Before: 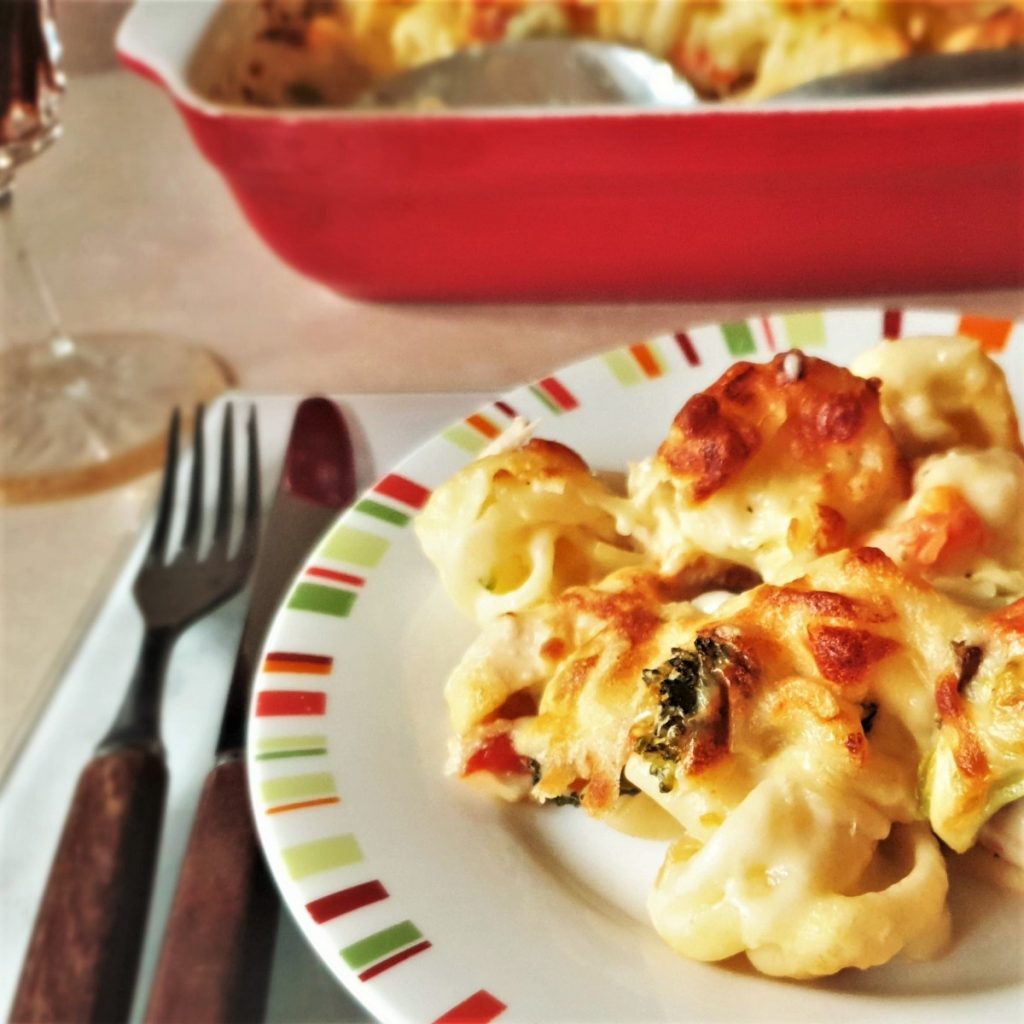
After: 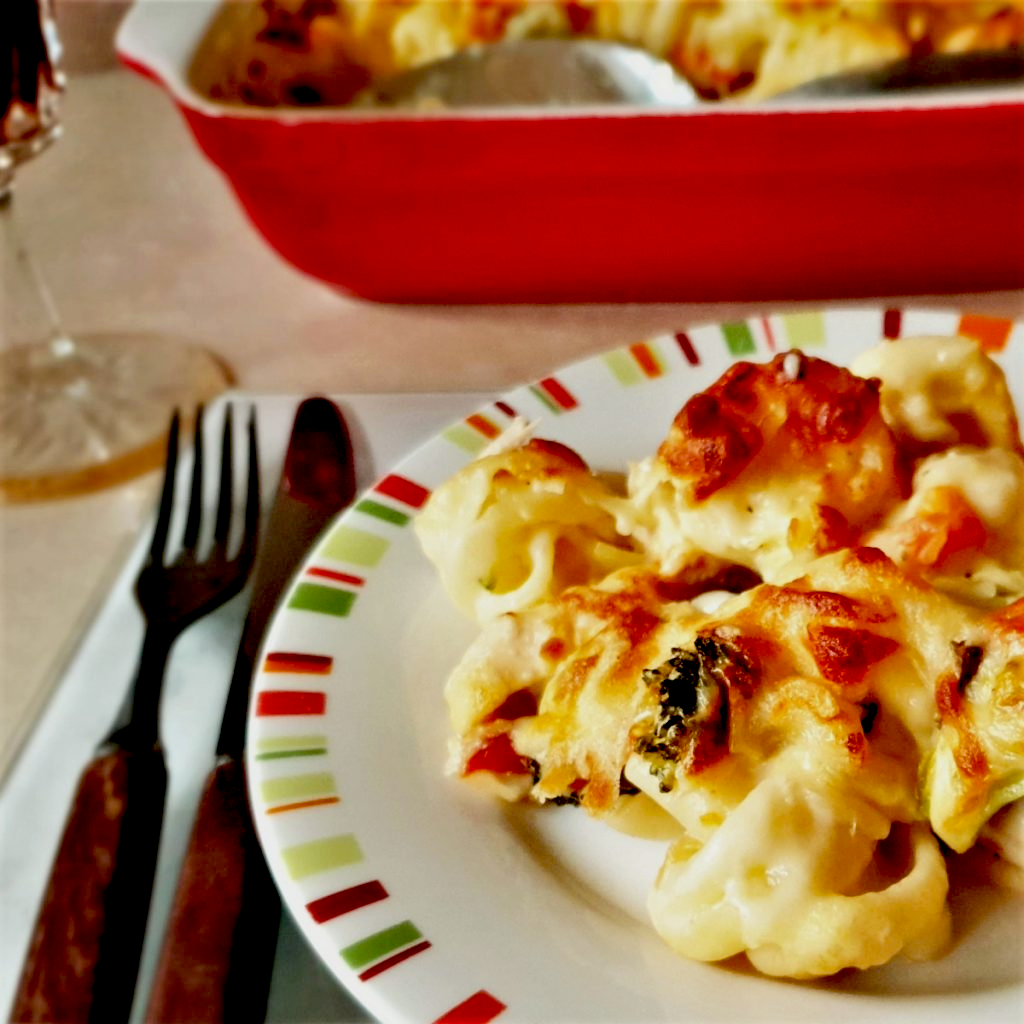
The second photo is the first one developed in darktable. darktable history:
exposure: black level correction 0.046, exposure -0.229 EV, compensate highlight preservation false
